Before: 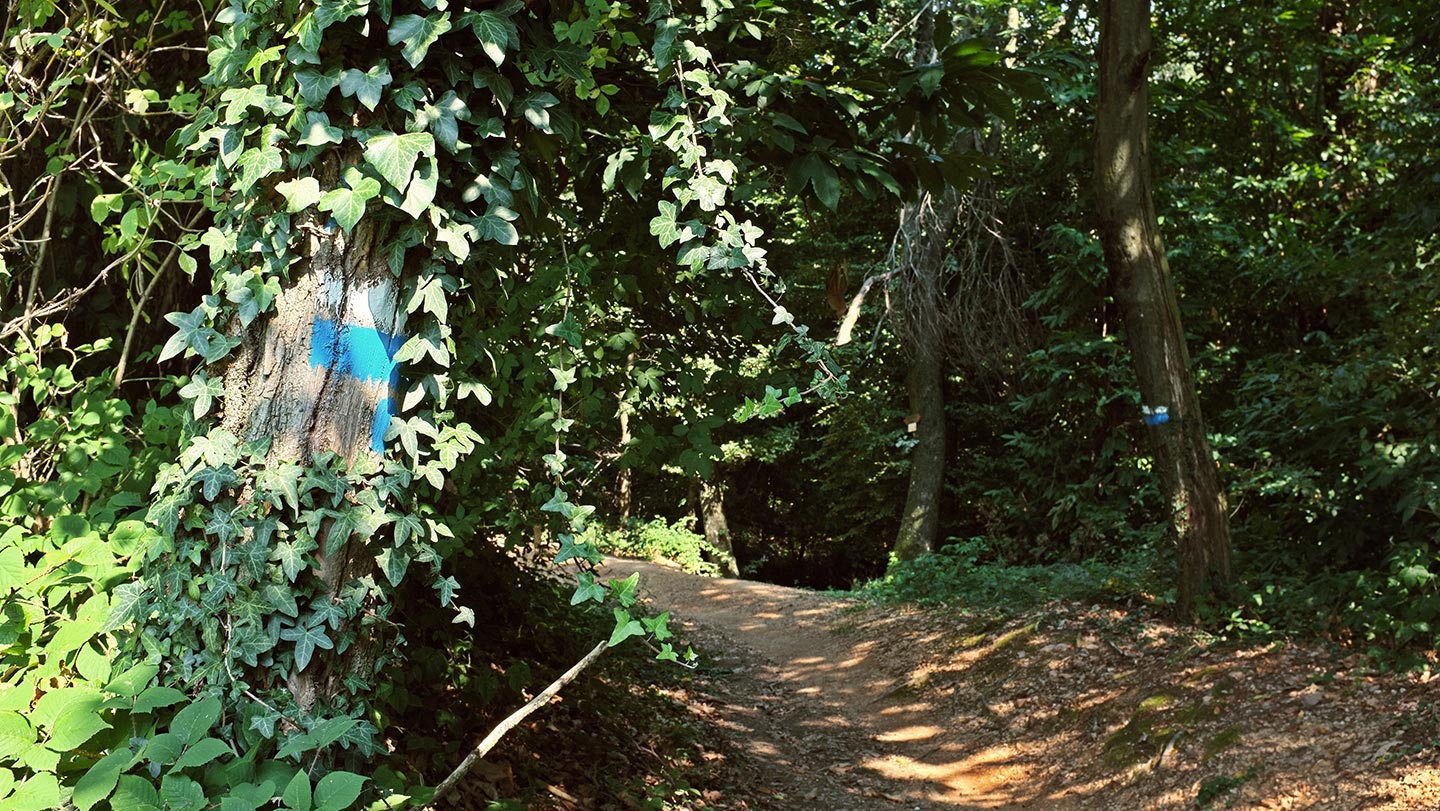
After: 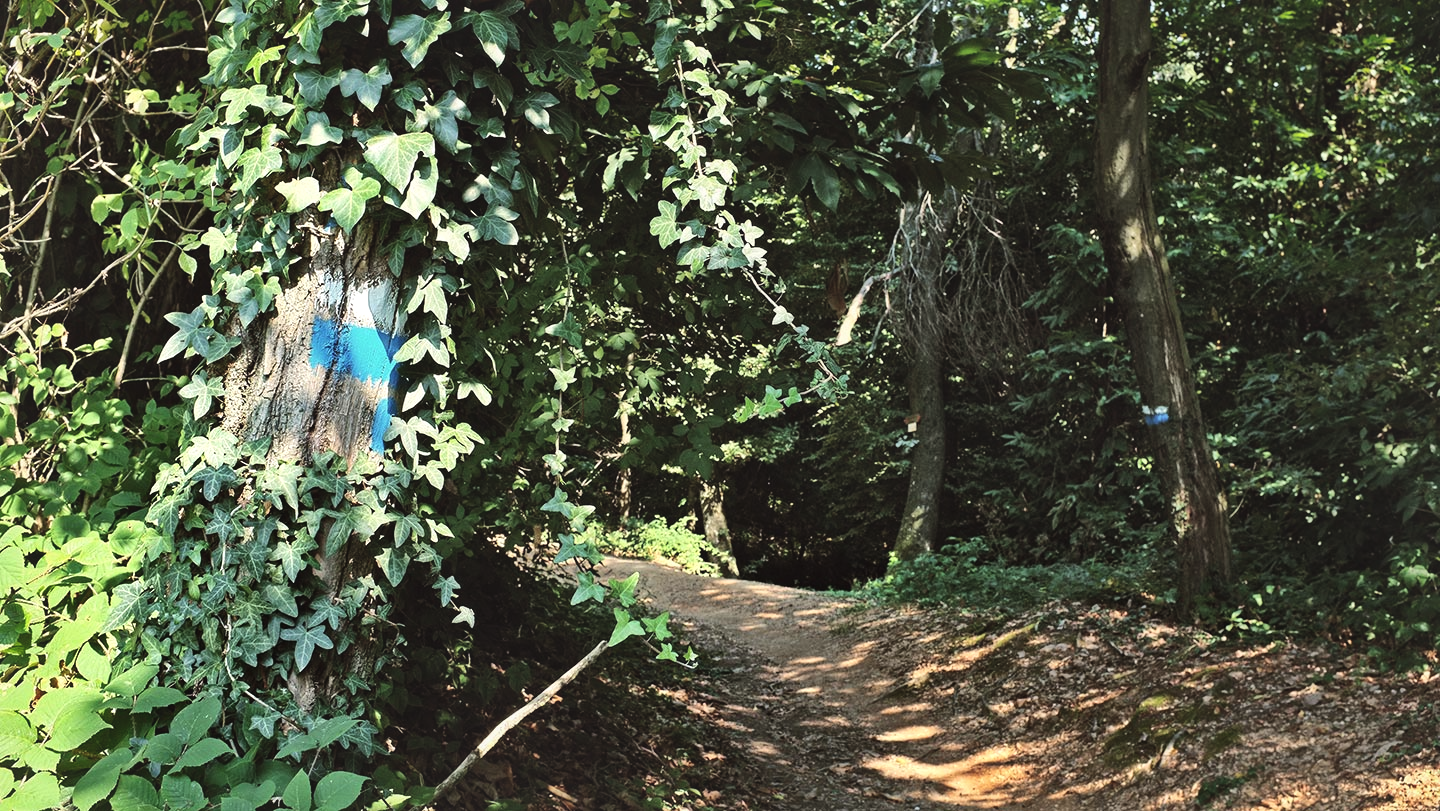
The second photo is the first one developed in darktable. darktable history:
local contrast: mode bilateral grid, contrast 70, coarseness 75, detail 180%, midtone range 0.2
exposure: black level correction -0.015, exposure -0.125 EV, compensate highlight preservation false
